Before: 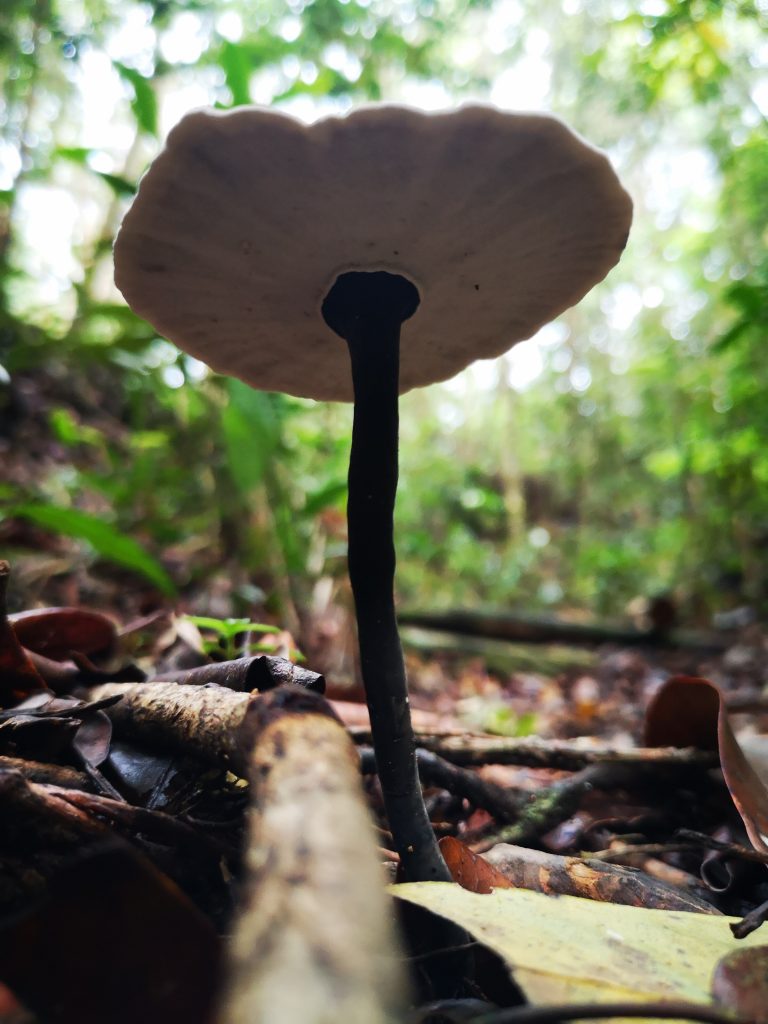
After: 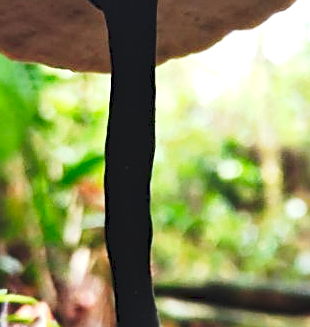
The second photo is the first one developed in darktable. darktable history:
sharpen: on, module defaults
exposure: black level correction 0, exposure 0.7 EV, compensate exposure bias true, compensate highlight preservation false
tone equalizer: on, module defaults
haze removal: compatibility mode true, adaptive false
crop: left 31.751%, top 32.172%, right 27.8%, bottom 35.83%
tone curve: curves: ch0 [(0, 0) (0.003, 0.077) (0.011, 0.079) (0.025, 0.085) (0.044, 0.095) (0.069, 0.109) (0.1, 0.124) (0.136, 0.142) (0.177, 0.169) (0.224, 0.207) (0.277, 0.267) (0.335, 0.347) (0.399, 0.442) (0.468, 0.54) (0.543, 0.635) (0.623, 0.726) (0.709, 0.813) (0.801, 0.882) (0.898, 0.934) (1, 1)], preserve colors none
